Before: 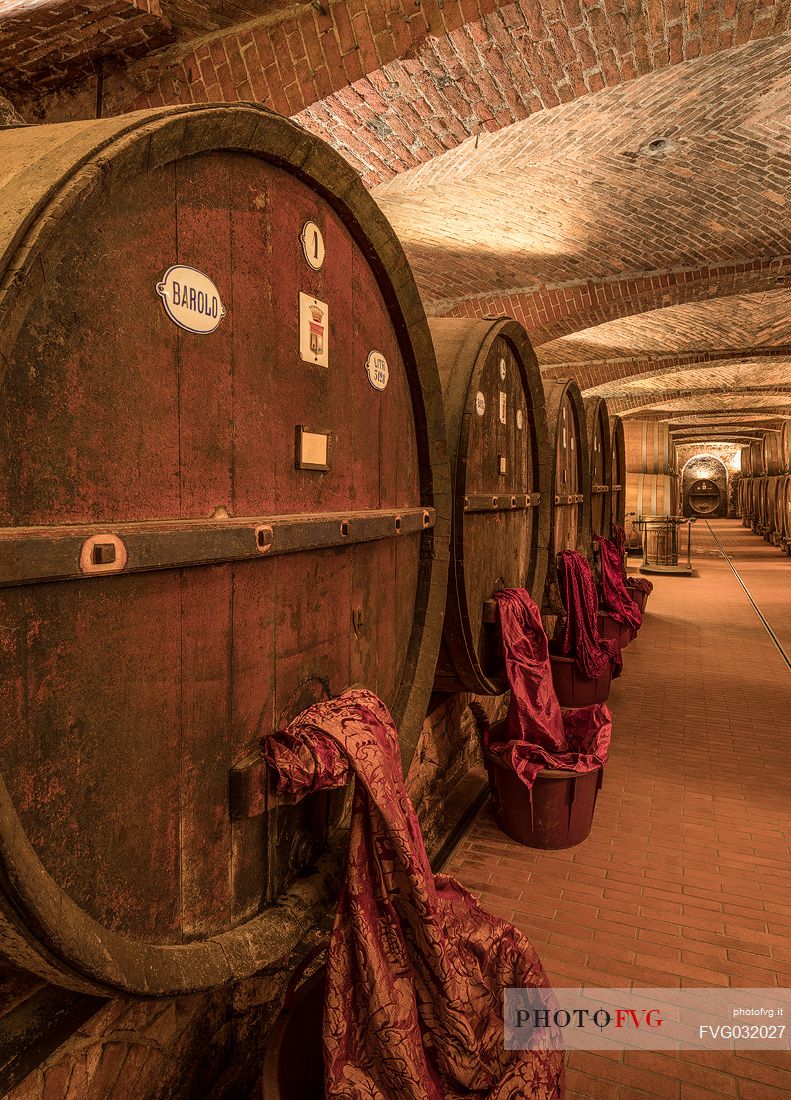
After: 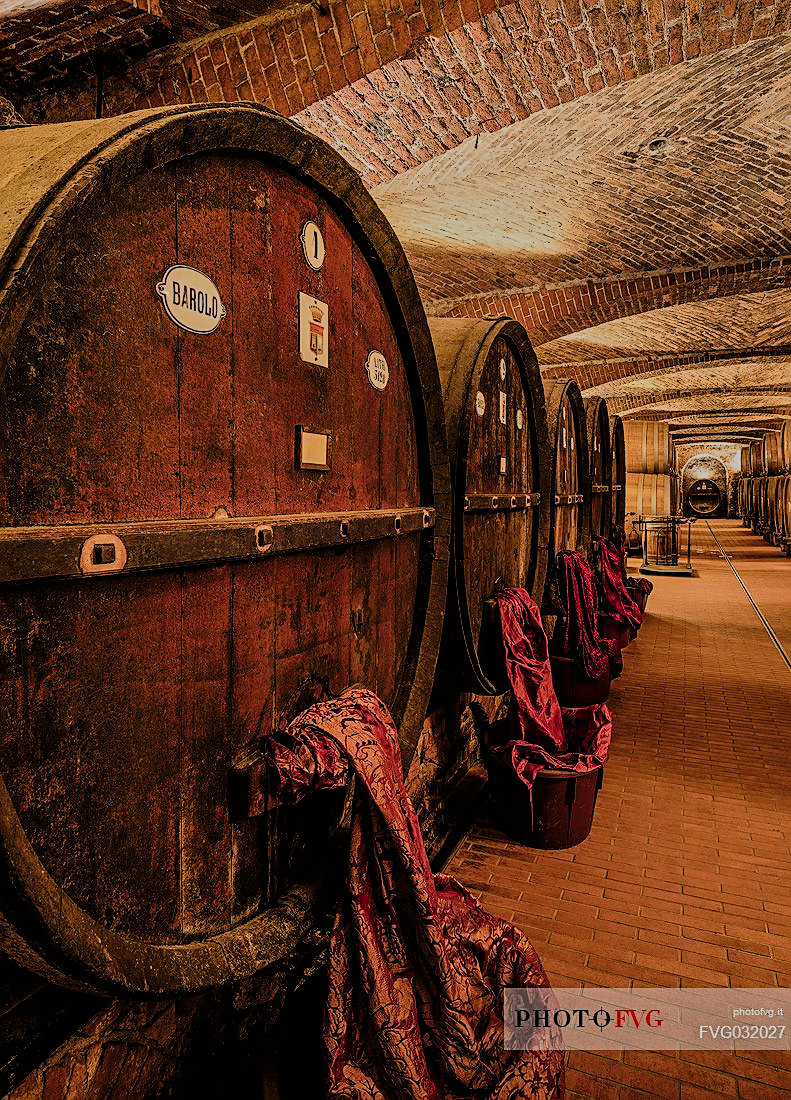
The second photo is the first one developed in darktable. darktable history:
tone curve: curves: ch0 [(0, 0) (0.003, 0.005) (0.011, 0.006) (0.025, 0.013) (0.044, 0.027) (0.069, 0.042) (0.1, 0.06) (0.136, 0.085) (0.177, 0.118) (0.224, 0.171) (0.277, 0.239) (0.335, 0.314) (0.399, 0.394) (0.468, 0.473) (0.543, 0.552) (0.623, 0.64) (0.709, 0.718) (0.801, 0.801) (0.898, 0.882) (1, 1)], preserve colors none
tone equalizer: -8 EV -0.002 EV, -7 EV 0.005 EV, -6 EV -0.008 EV, -5 EV 0.007 EV, -4 EV -0.042 EV, -3 EV -0.233 EV, -2 EV -0.662 EV, -1 EV -0.983 EV, +0 EV -0.969 EV, smoothing diameter 2%, edges refinement/feathering 20, mask exposure compensation -1.57 EV, filter diffusion 5
sharpen: on, module defaults
filmic rgb: black relative exposure -5 EV, hardness 2.88, contrast 1.3
